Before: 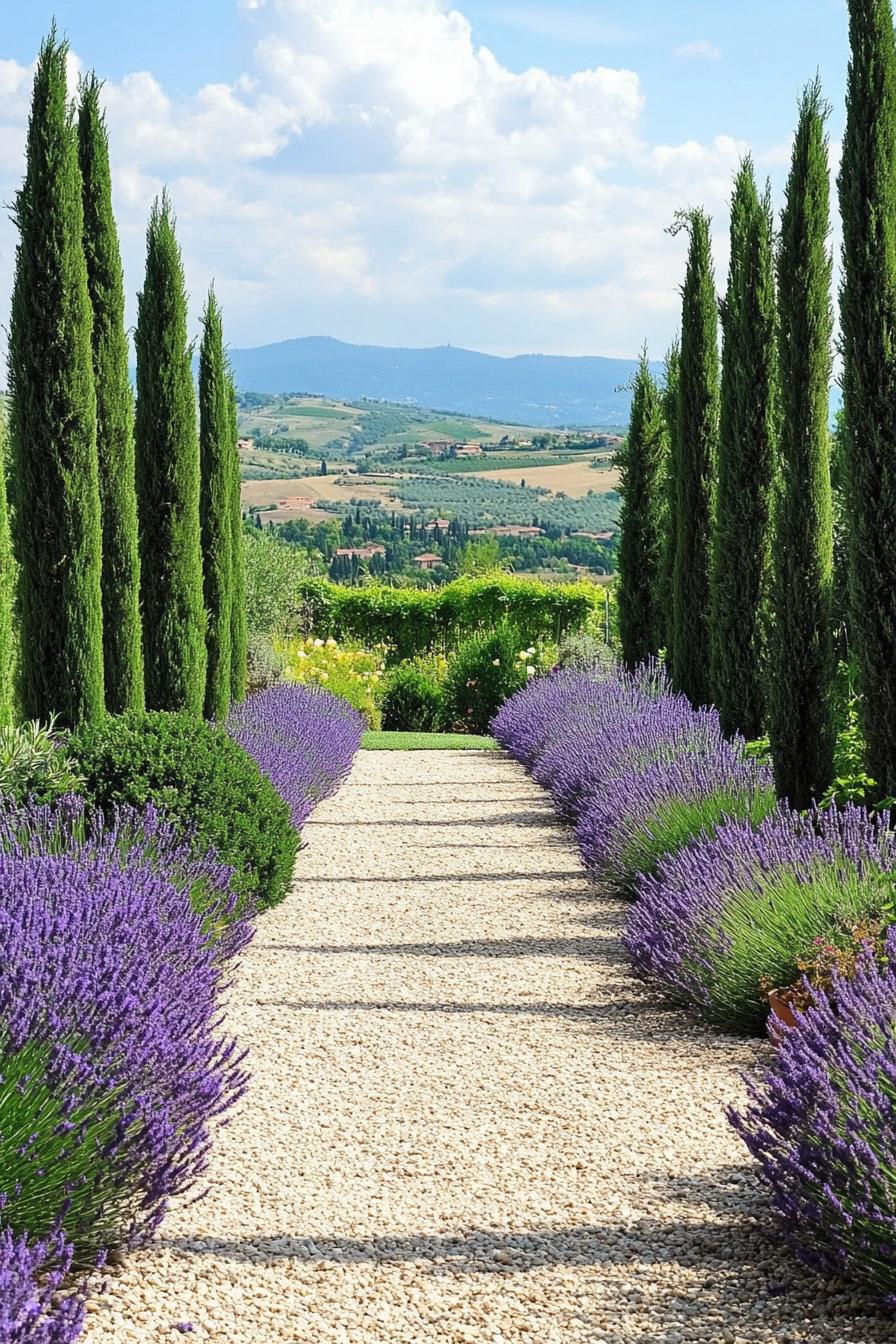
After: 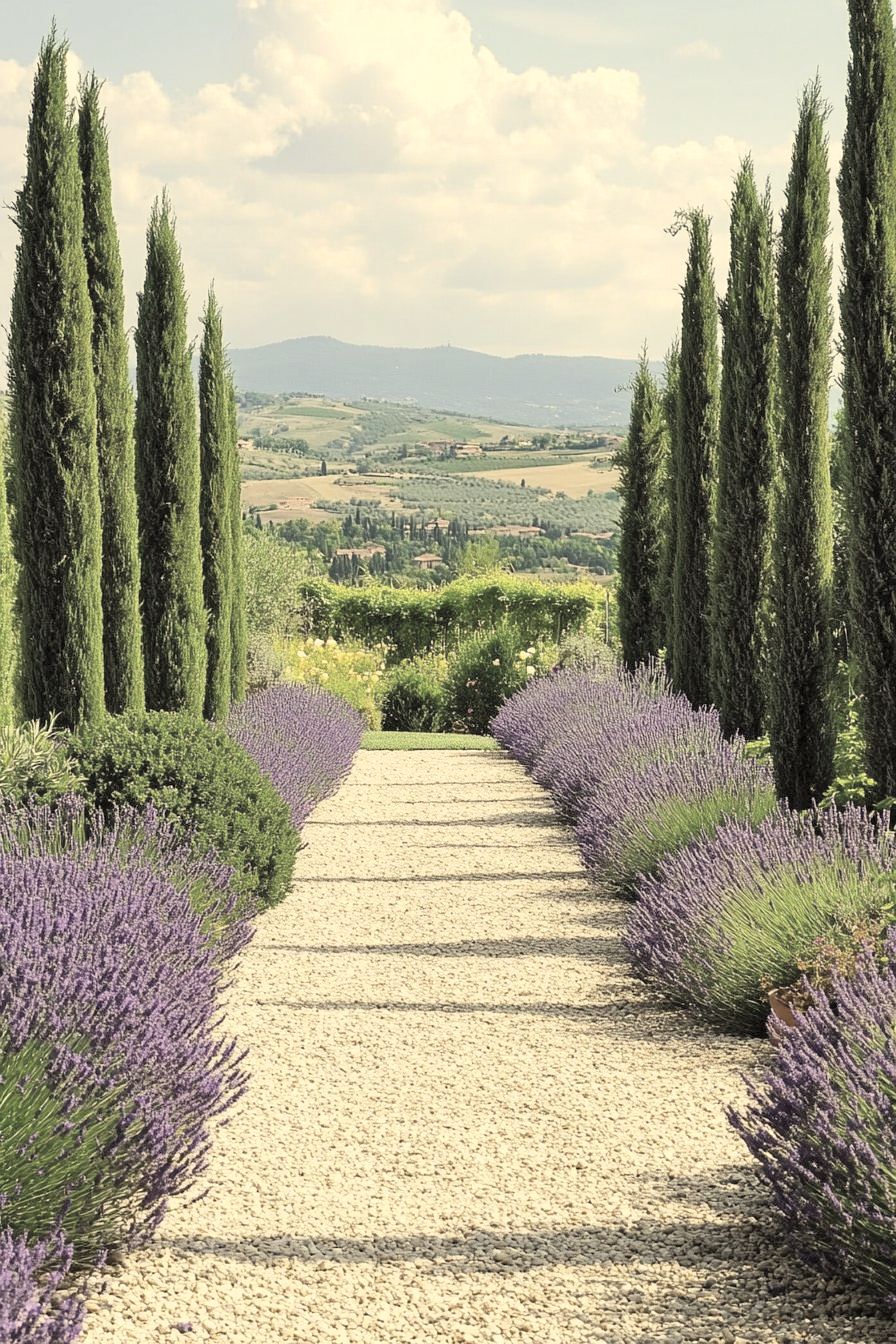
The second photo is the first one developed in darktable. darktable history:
contrast brightness saturation: brightness 0.188, saturation -0.514
color correction: highlights a* 1.36, highlights b* 18.15
